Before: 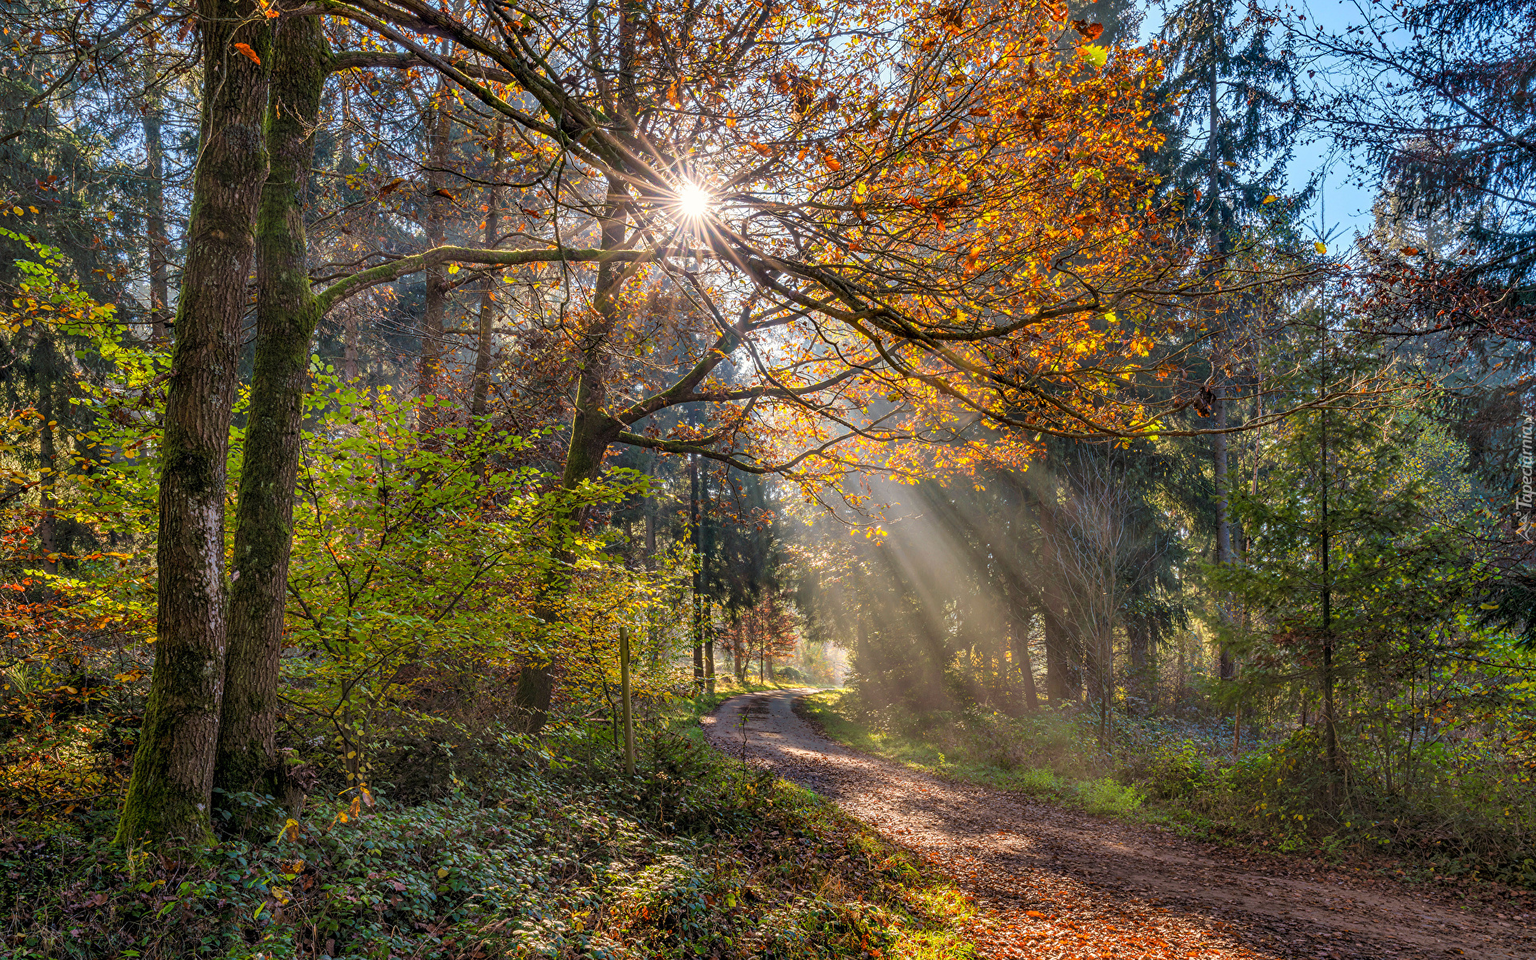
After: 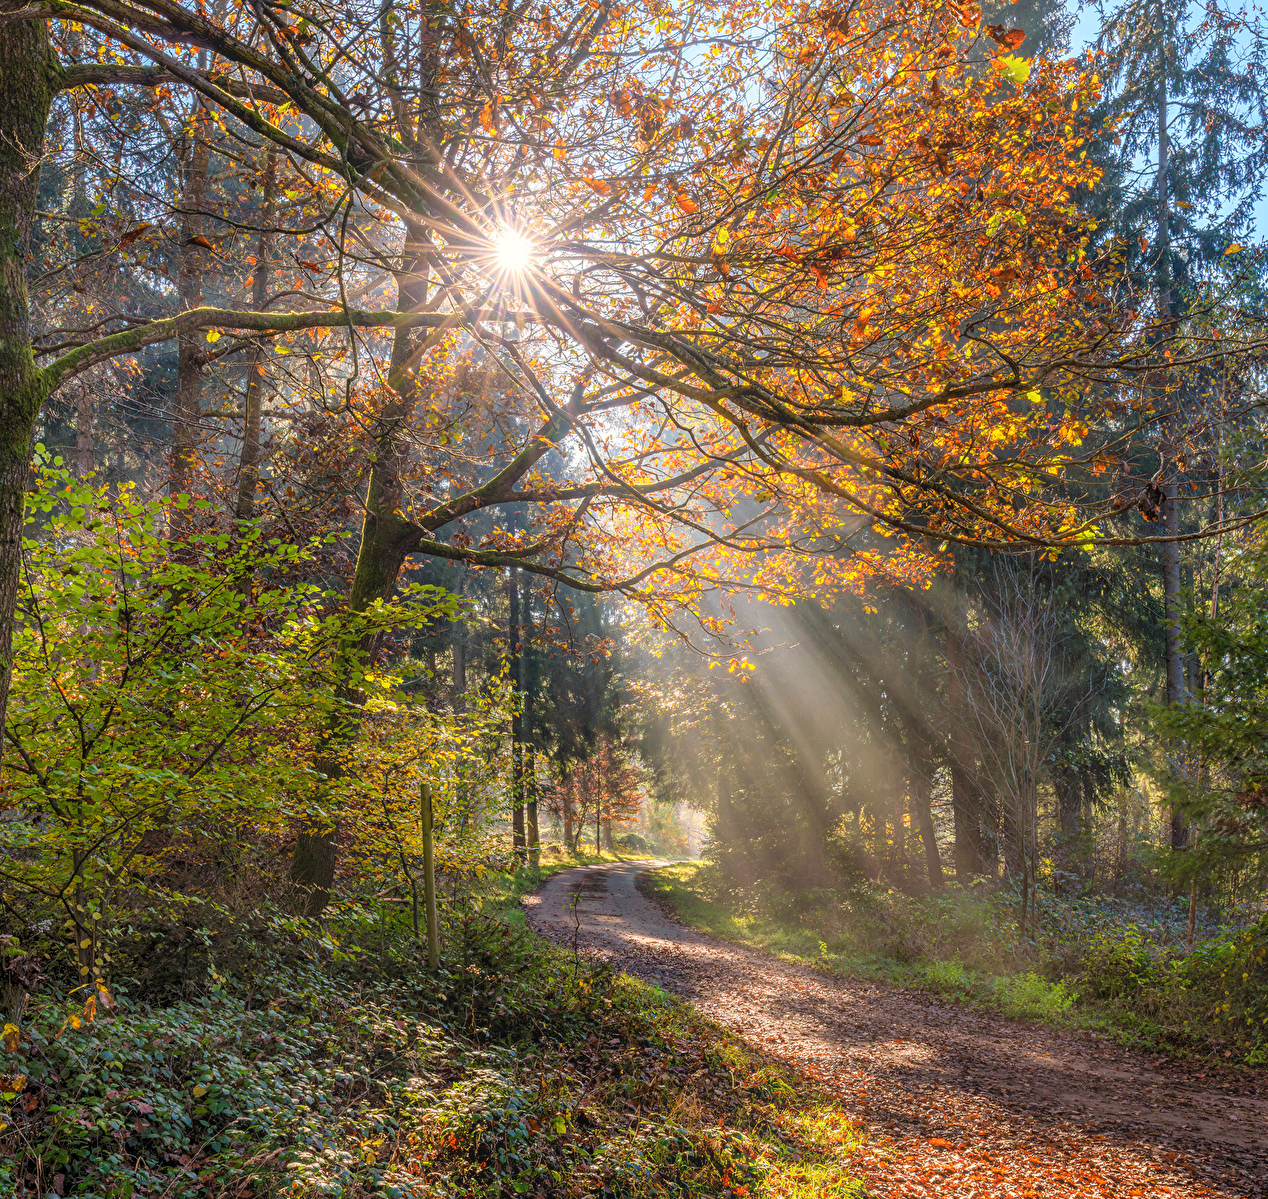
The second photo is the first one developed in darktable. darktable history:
bloom: on, module defaults
crop and rotate: left 18.442%, right 15.508%
